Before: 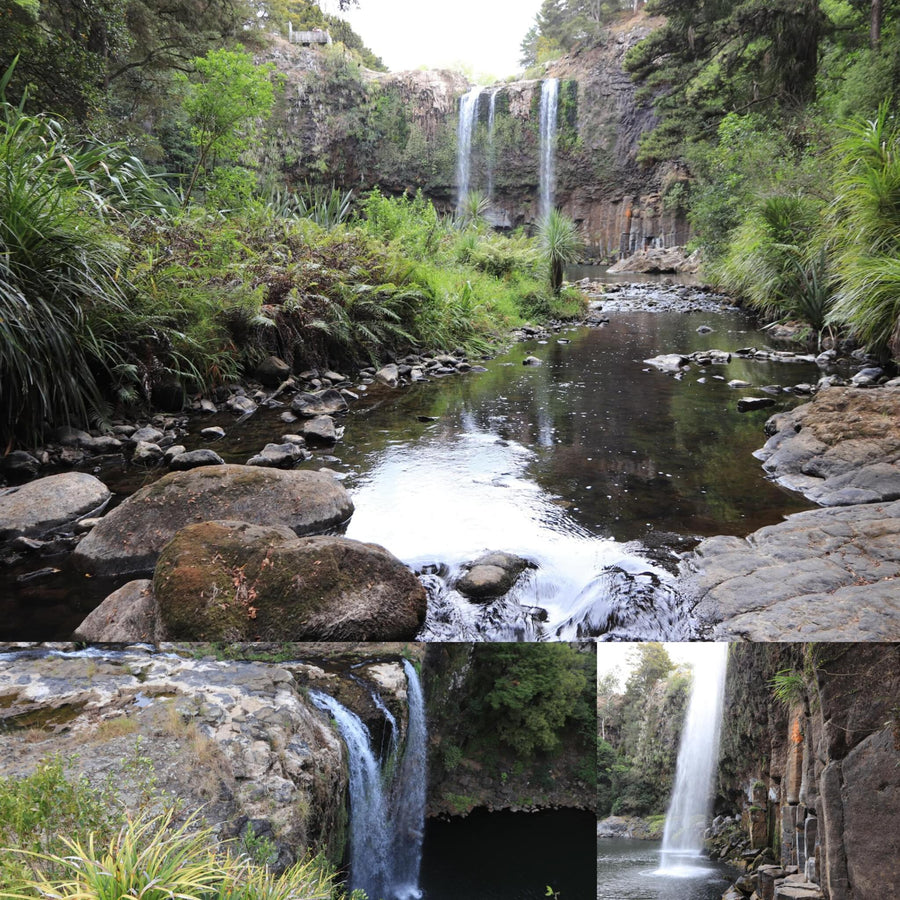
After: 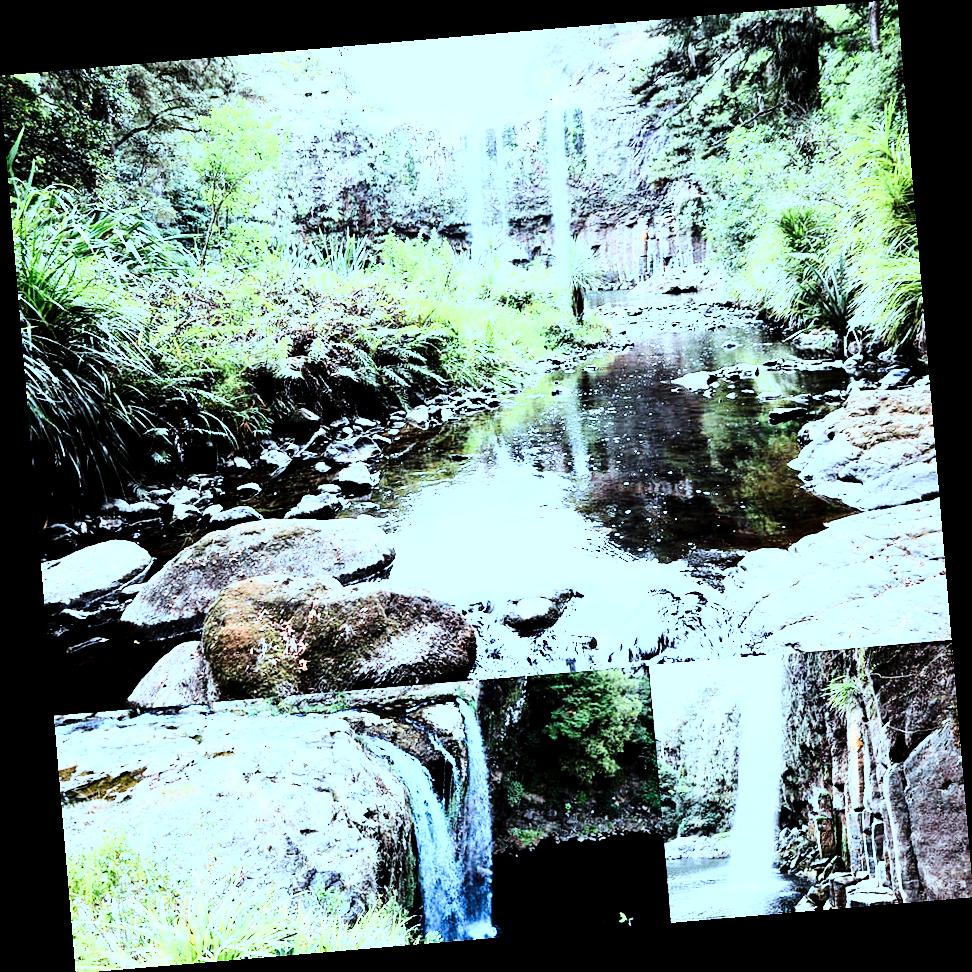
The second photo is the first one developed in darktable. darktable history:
color calibration: illuminant as shot in camera, x 0.366, y 0.378, temperature 4425.7 K, saturation algorithm version 1 (2020)
exposure: black level correction 0.012, exposure 0.7 EV, compensate exposure bias true, compensate highlight preservation false
rotate and perspective: rotation -4.86°, automatic cropping off
rgb curve: curves: ch0 [(0, 0) (0.21, 0.15) (0.24, 0.21) (0.5, 0.75) (0.75, 0.96) (0.89, 0.99) (1, 1)]; ch1 [(0, 0.02) (0.21, 0.13) (0.25, 0.2) (0.5, 0.67) (0.75, 0.9) (0.89, 0.97) (1, 1)]; ch2 [(0, 0.02) (0.21, 0.13) (0.25, 0.2) (0.5, 0.67) (0.75, 0.9) (0.89, 0.97) (1, 1)], compensate middle gray true
color correction: highlights a* -10.04, highlights b* -10.37
base curve: curves: ch0 [(0, 0) (0.032, 0.025) (0.121, 0.166) (0.206, 0.329) (0.605, 0.79) (1, 1)], preserve colors none
sharpen: radius 1.272, amount 0.305, threshold 0
